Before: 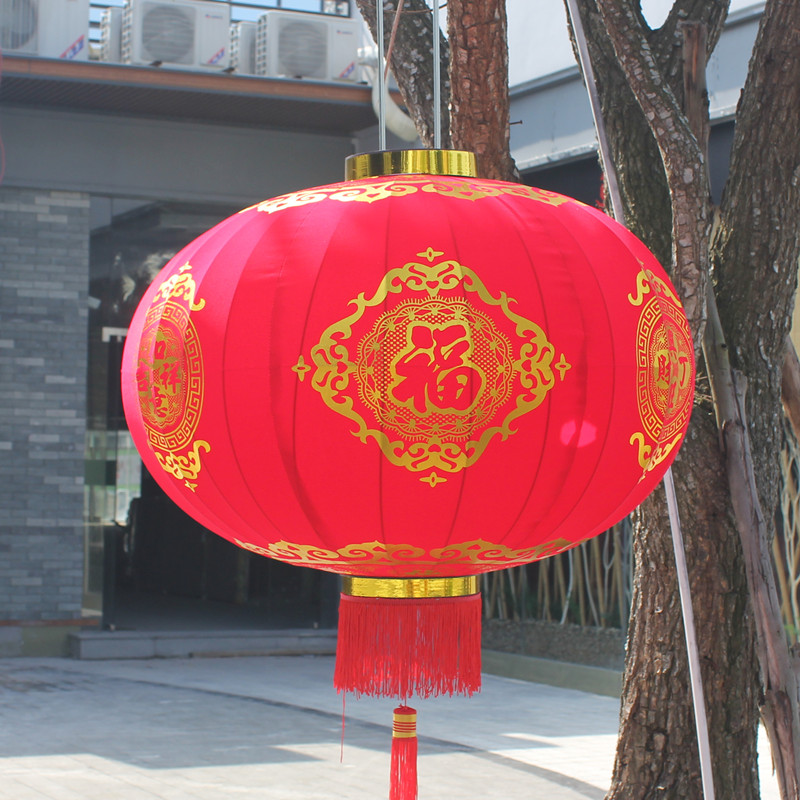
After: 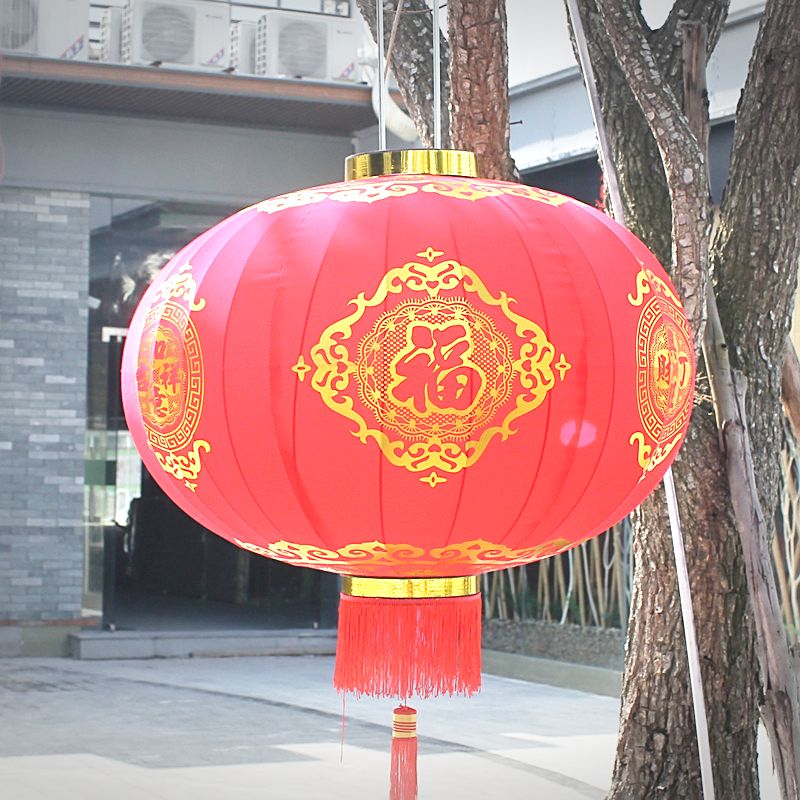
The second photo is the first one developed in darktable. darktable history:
base curve: curves: ch0 [(0, 0) (0.028, 0.03) (0.121, 0.232) (0.46, 0.748) (0.859, 0.968) (1, 1)], preserve colors none
shadows and highlights: radius 113.69, shadows 51.14, white point adjustment 9.01, highlights -2.6, soften with gaussian
vignetting: fall-off radius 99.89%, width/height ratio 1.34, dithering 8-bit output, unbound false
sharpen: on, module defaults
haze removal: strength -0.094, compatibility mode true, adaptive false
